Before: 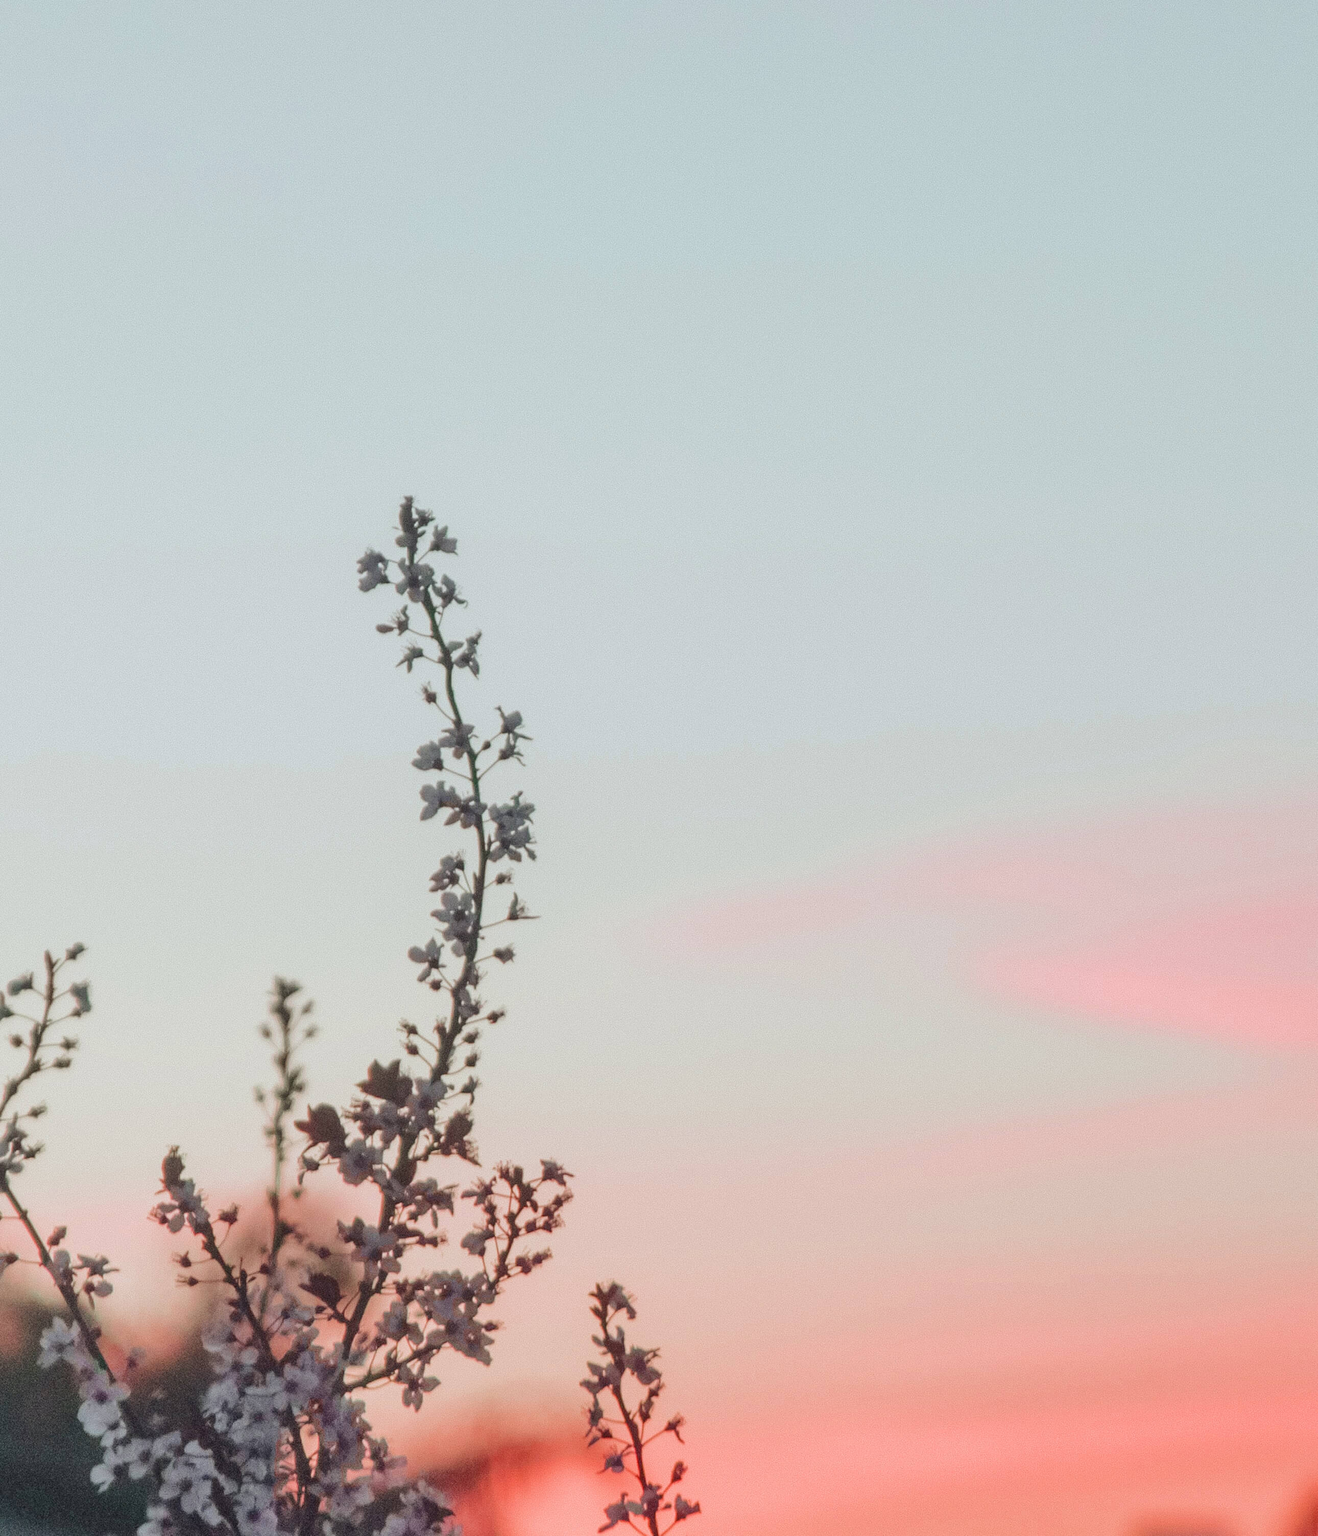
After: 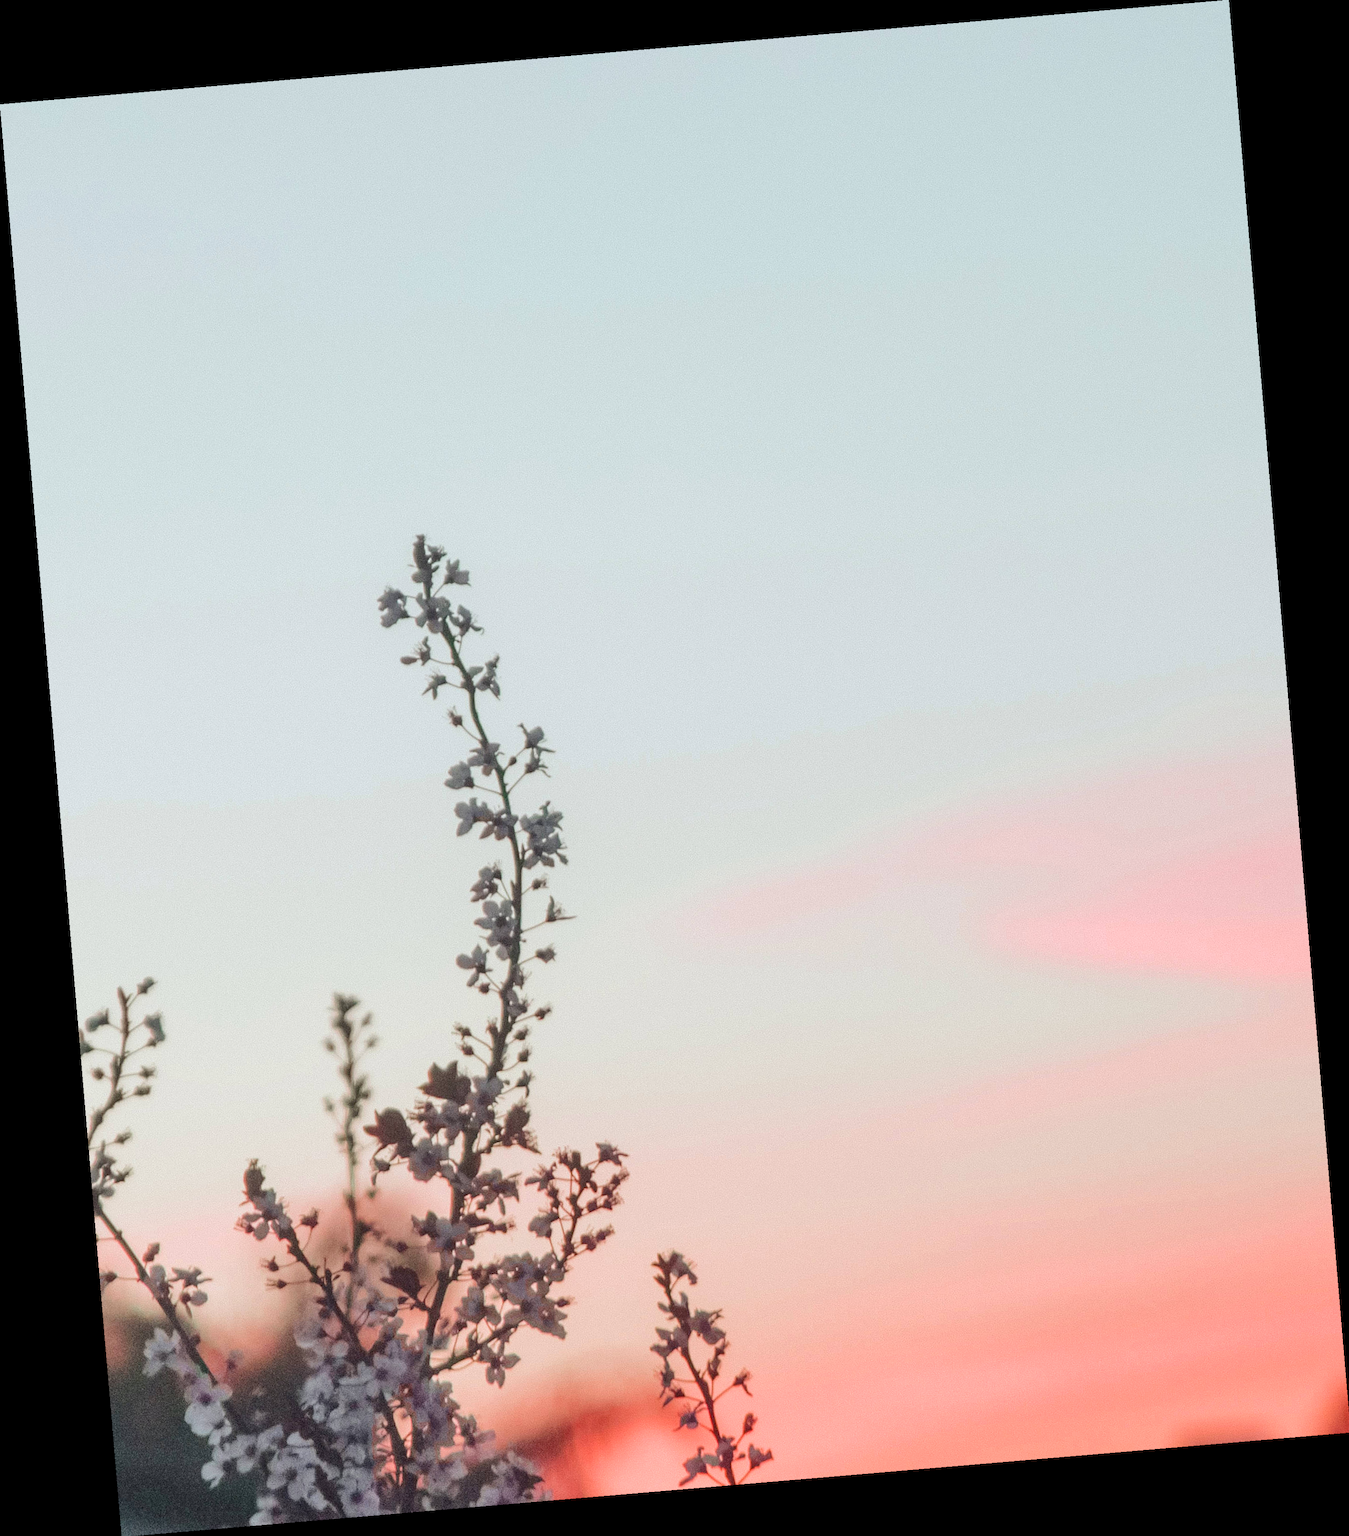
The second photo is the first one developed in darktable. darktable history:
rotate and perspective: rotation -4.86°, automatic cropping off
exposure: black level correction 0.001, exposure 0.191 EV, compensate highlight preservation false
